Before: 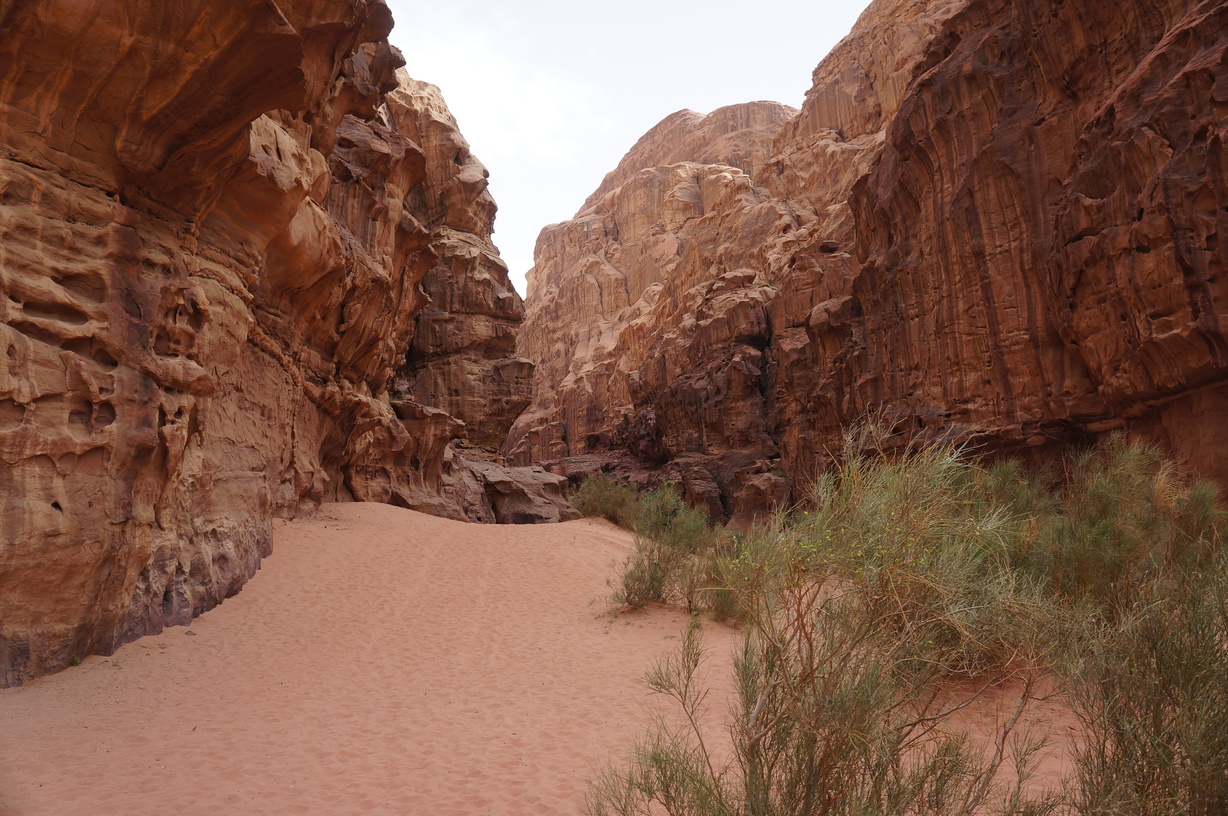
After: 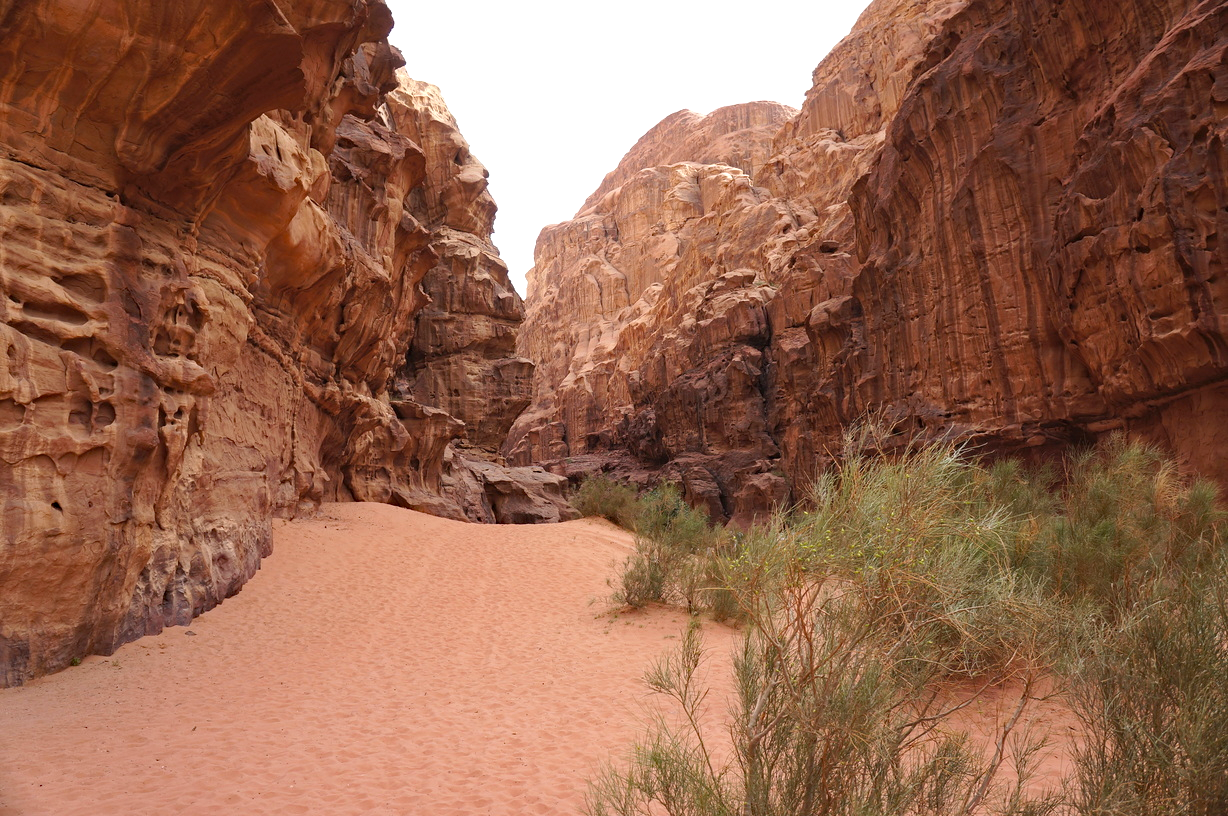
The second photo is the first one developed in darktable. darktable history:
haze removal: strength 0.29, distance 0.25, compatibility mode true, adaptive false
exposure: exposure 0.64 EV, compensate highlight preservation false
